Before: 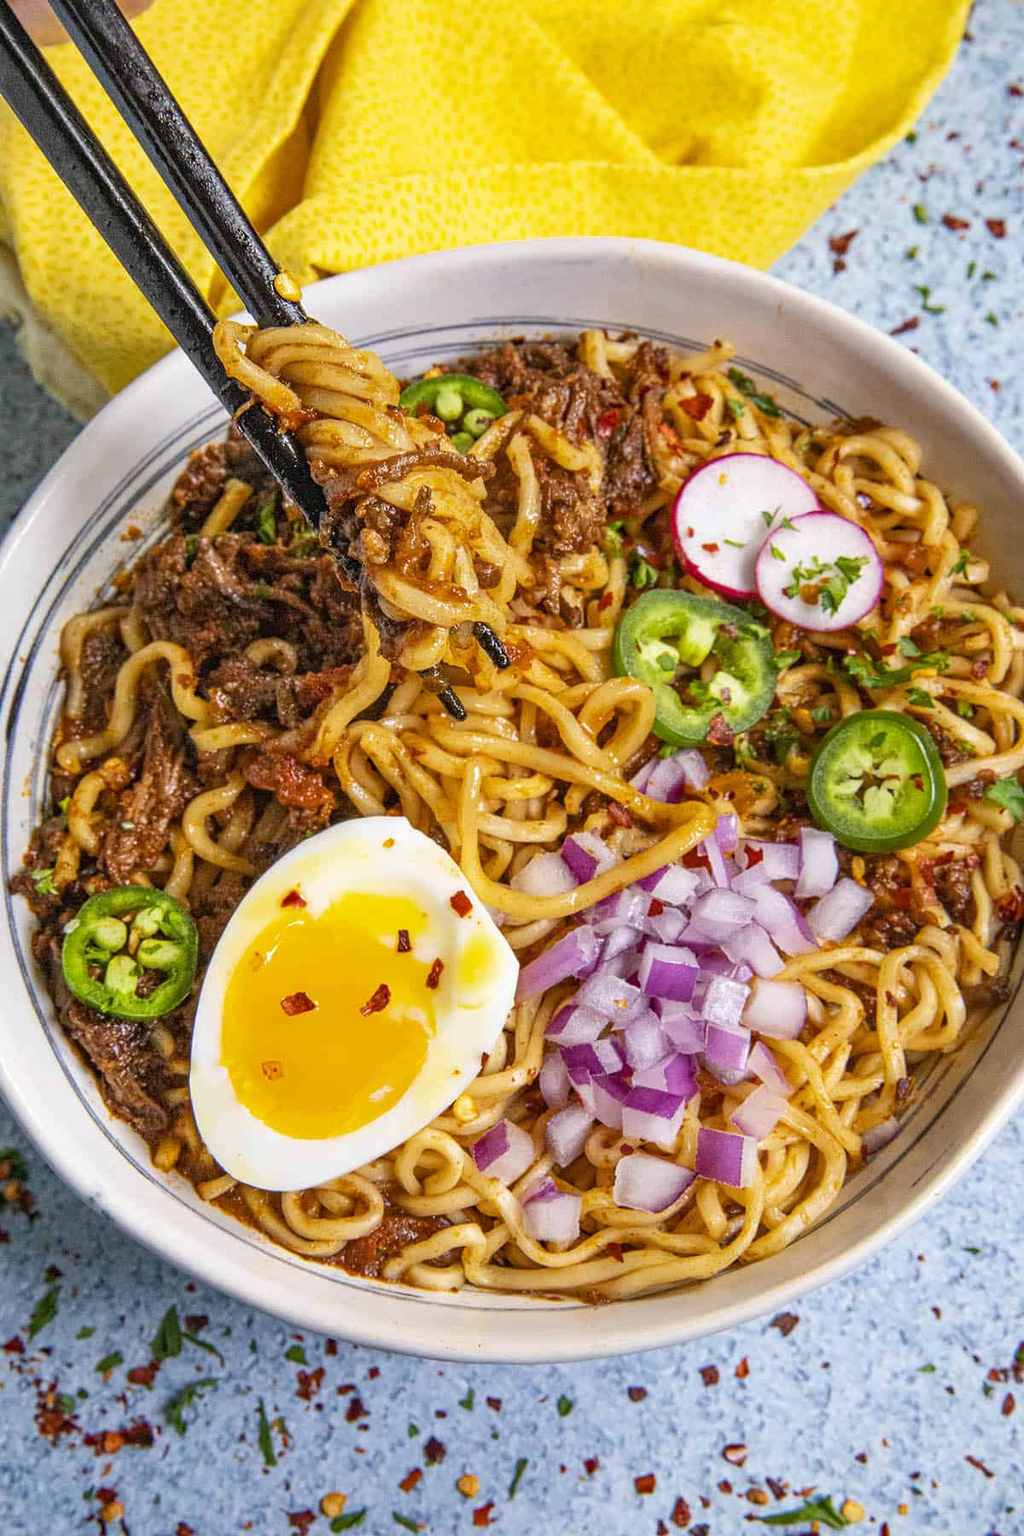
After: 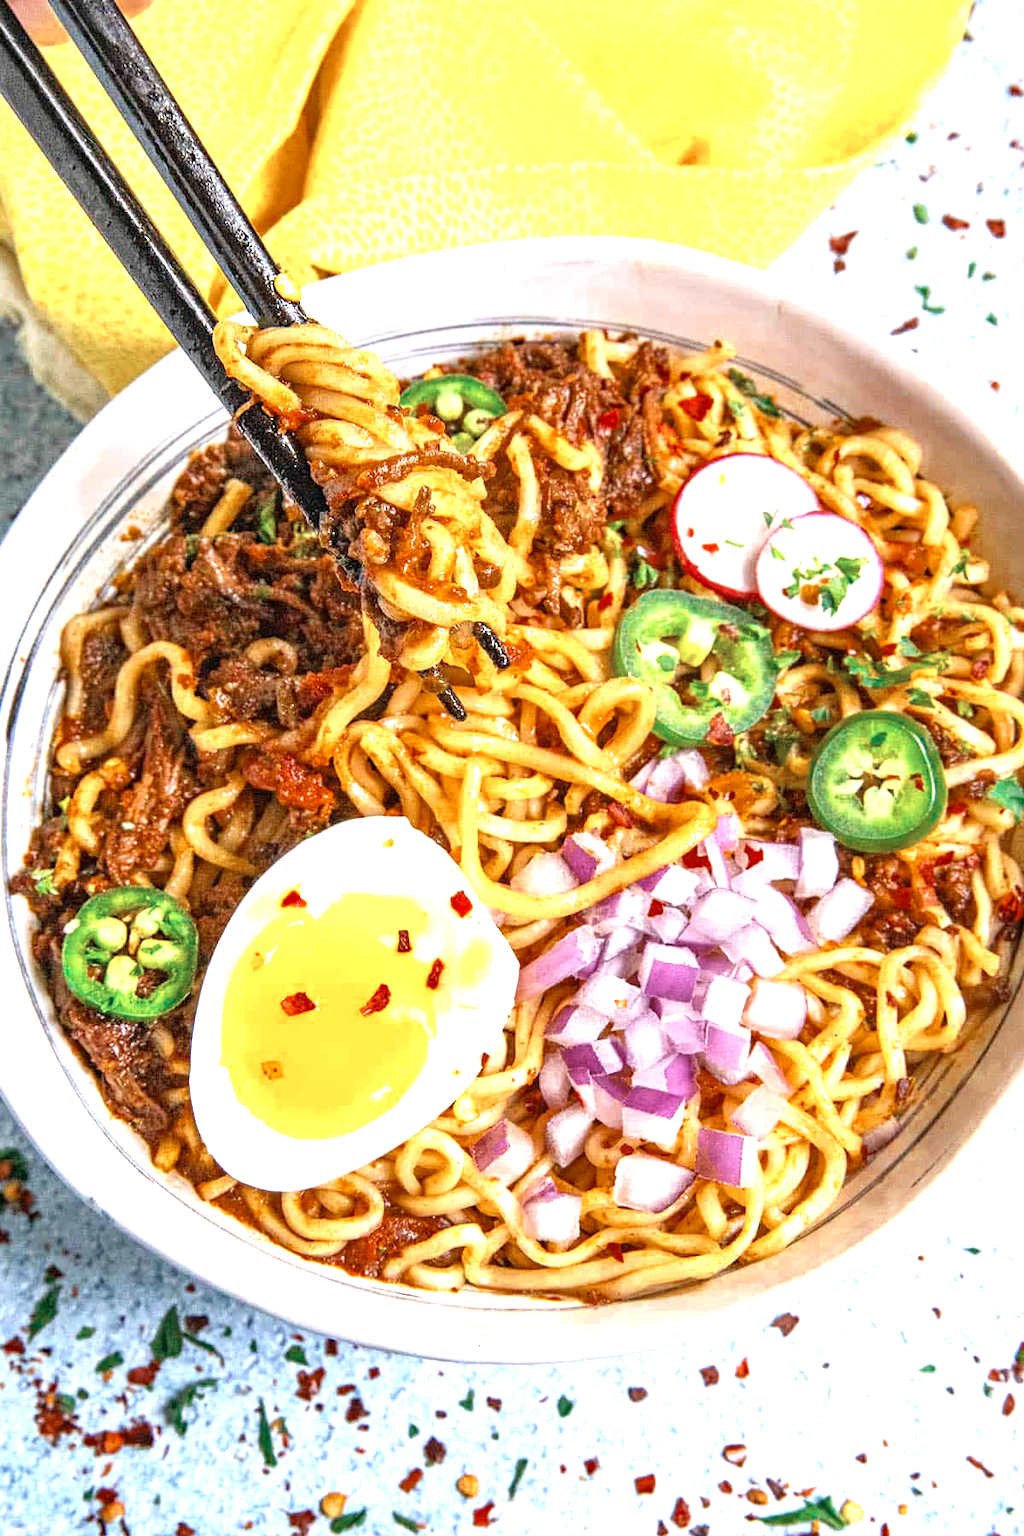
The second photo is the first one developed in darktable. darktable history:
color zones: curves: ch0 [(0, 0.5) (0.125, 0.4) (0.25, 0.5) (0.375, 0.4) (0.5, 0.4) (0.625, 0.6) (0.75, 0.6) (0.875, 0.5)]; ch1 [(0, 0.35) (0.125, 0.45) (0.25, 0.35) (0.375, 0.35) (0.5, 0.35) (0.625, 0.35) (0.75, 0.45) (0.875, 0.35)]; ch2 [(0, 0.6) (0.125, 0.5) (0.25, 0.5) (0.375, 0.6) (0.5, 0.6) (0.625, 0.5) (0.75, 0.5) (0.875, 0.5)]
exposure: black level correction 0, exposure 1.2 EV, compensate highlight preservation false
